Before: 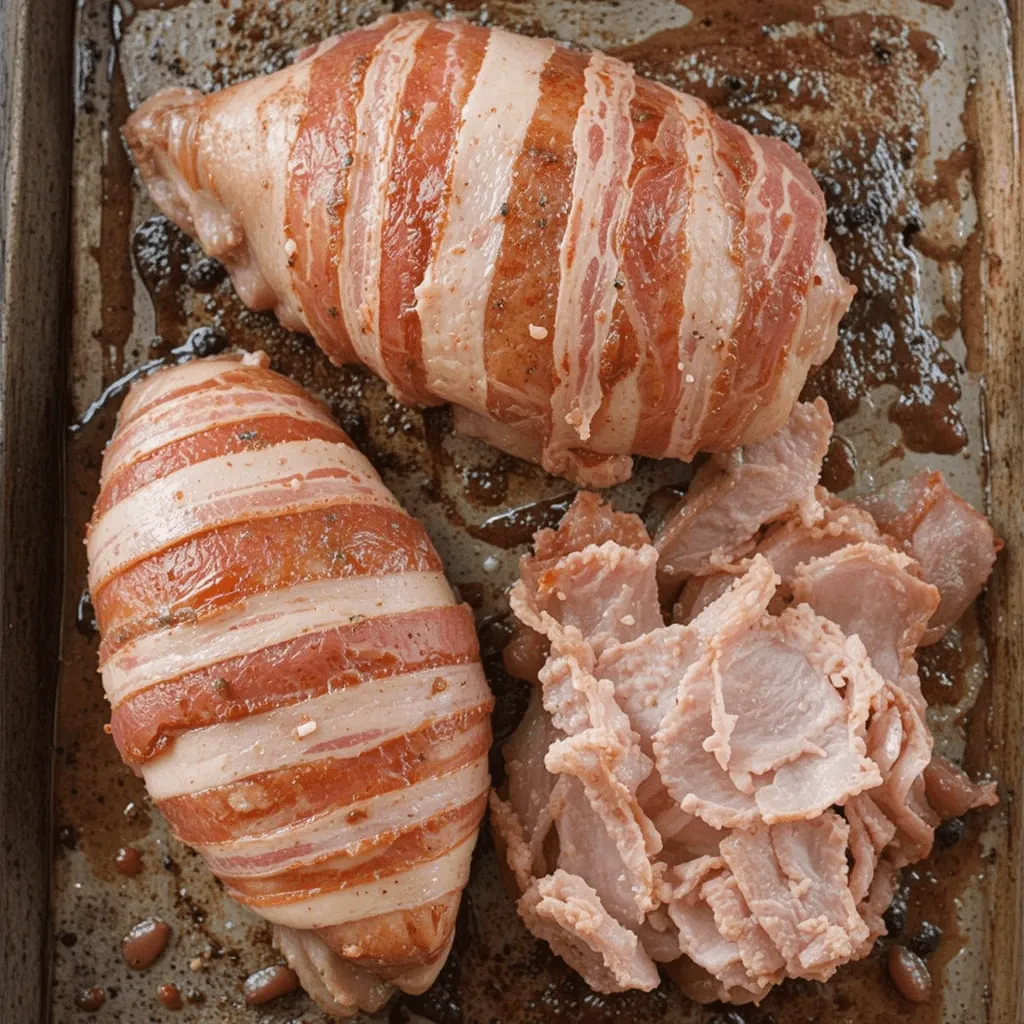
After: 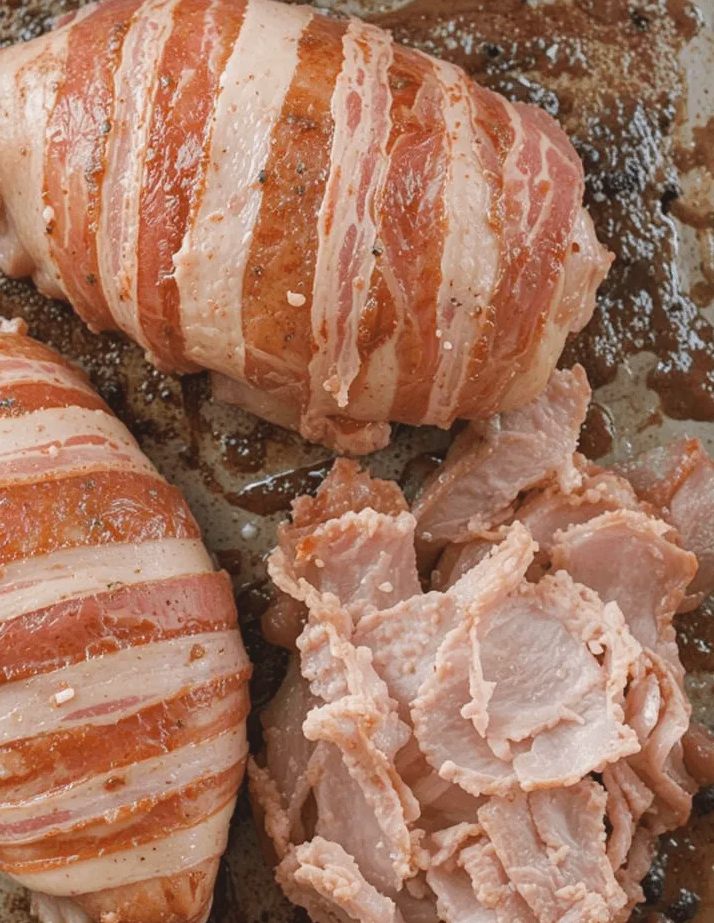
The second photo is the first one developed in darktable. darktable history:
tone equalizer: edges refinement/feathering 500, mask exposure compensation -1.57 EV, preserve details no
crop and rotate: left 23.72%, top 3.245%, right 6.532%, bottom 6.535%
contrast brightness saturation: contrast -0.1, saturation -0.086
color balance rgb: linear chroma grading › global chroma 0.547%, perceptual saturation grading › global saturation -0.034%, perceptual saturation grading › mid-tones 11.833%
exposure: exposure 0.151 EV, compensate exposure bias true, compensate highlight preservation false
